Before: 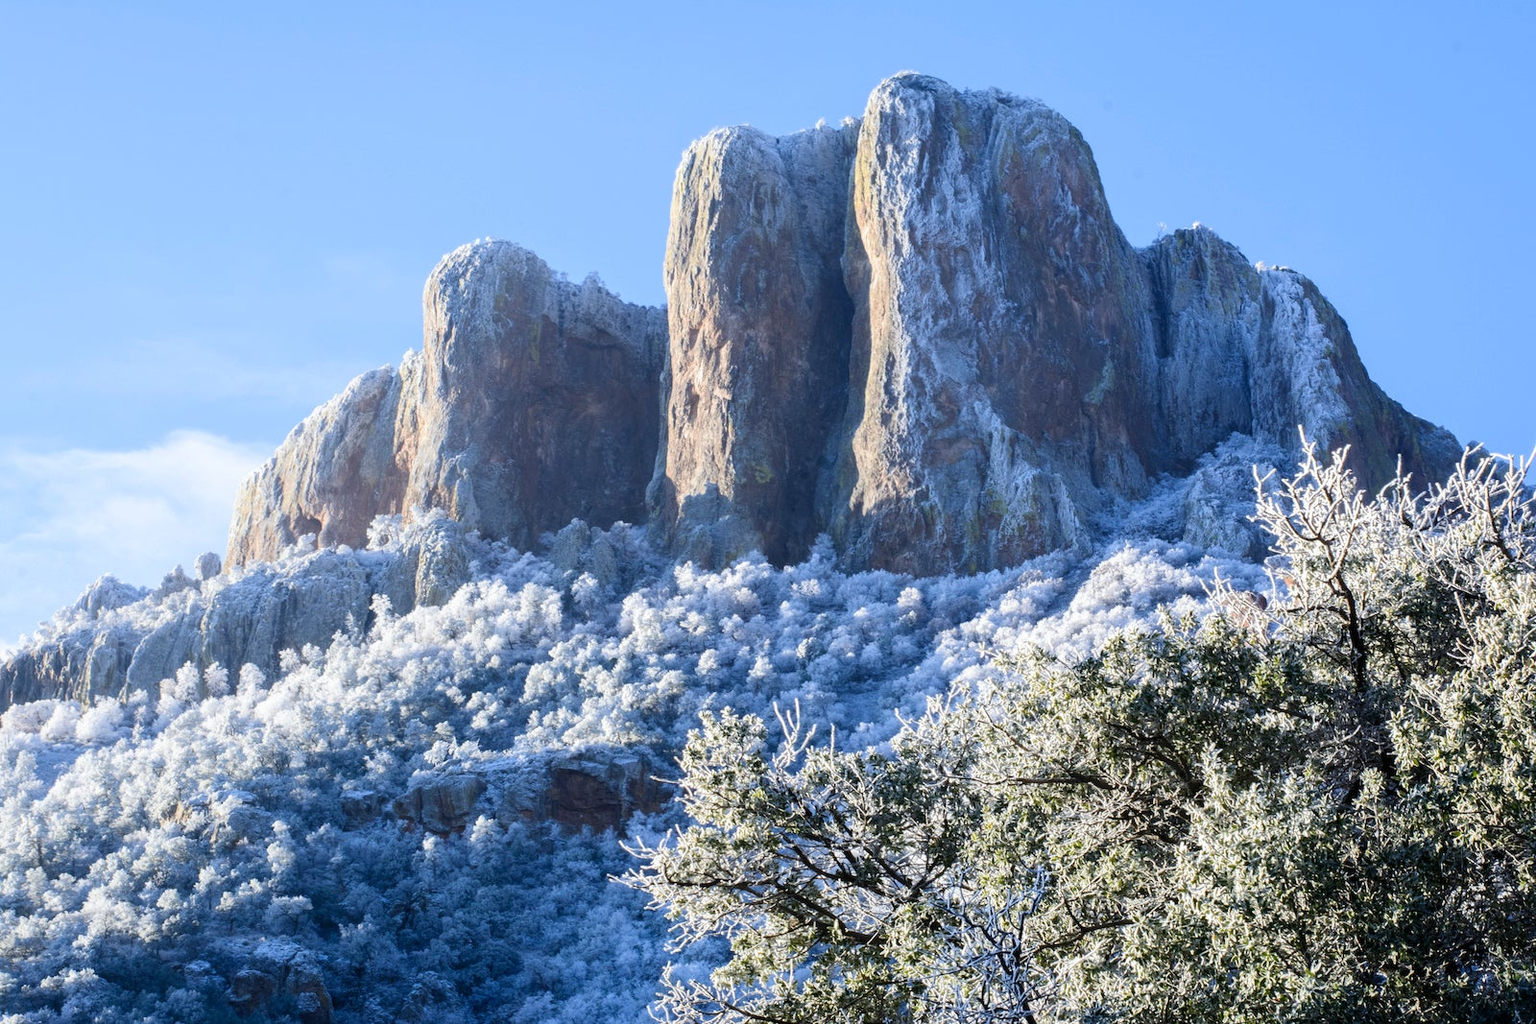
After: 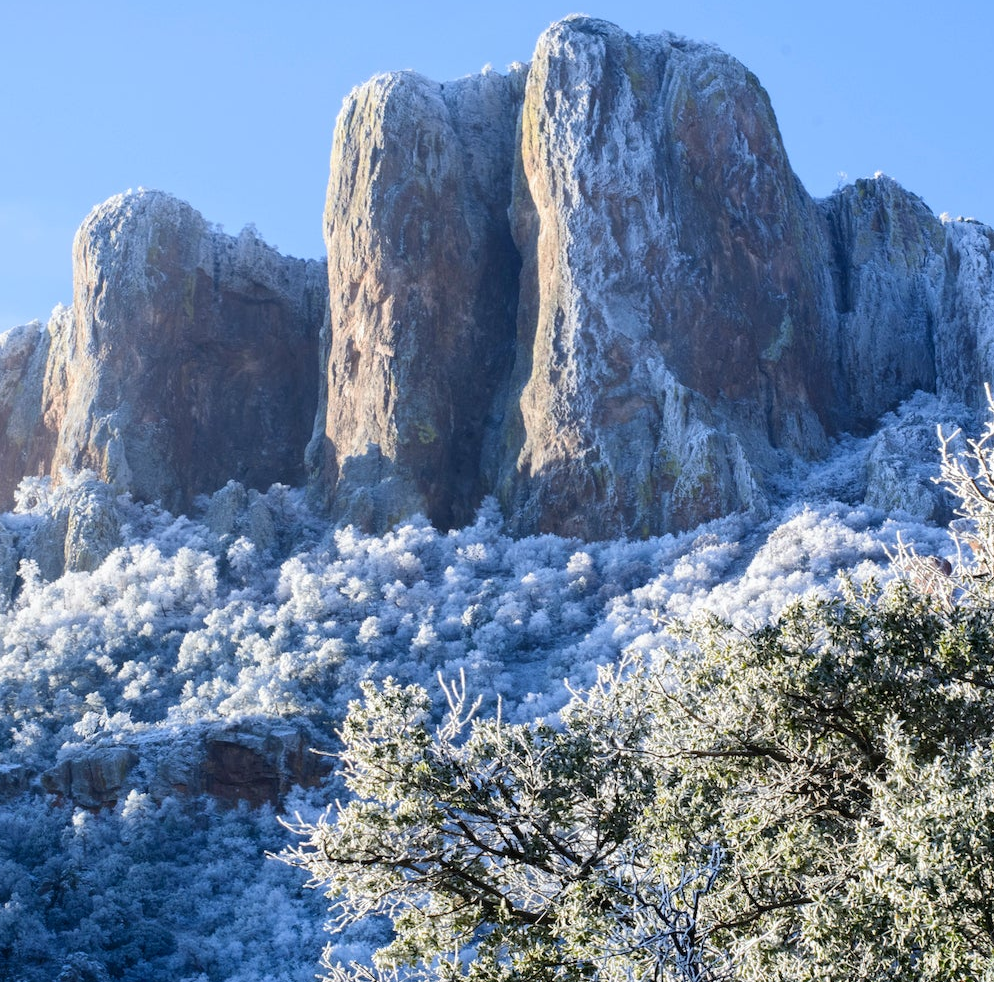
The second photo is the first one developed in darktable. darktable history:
crop and rotate: left 23.112%, top 5.642%, right 14.745%, bottom 2.32%
